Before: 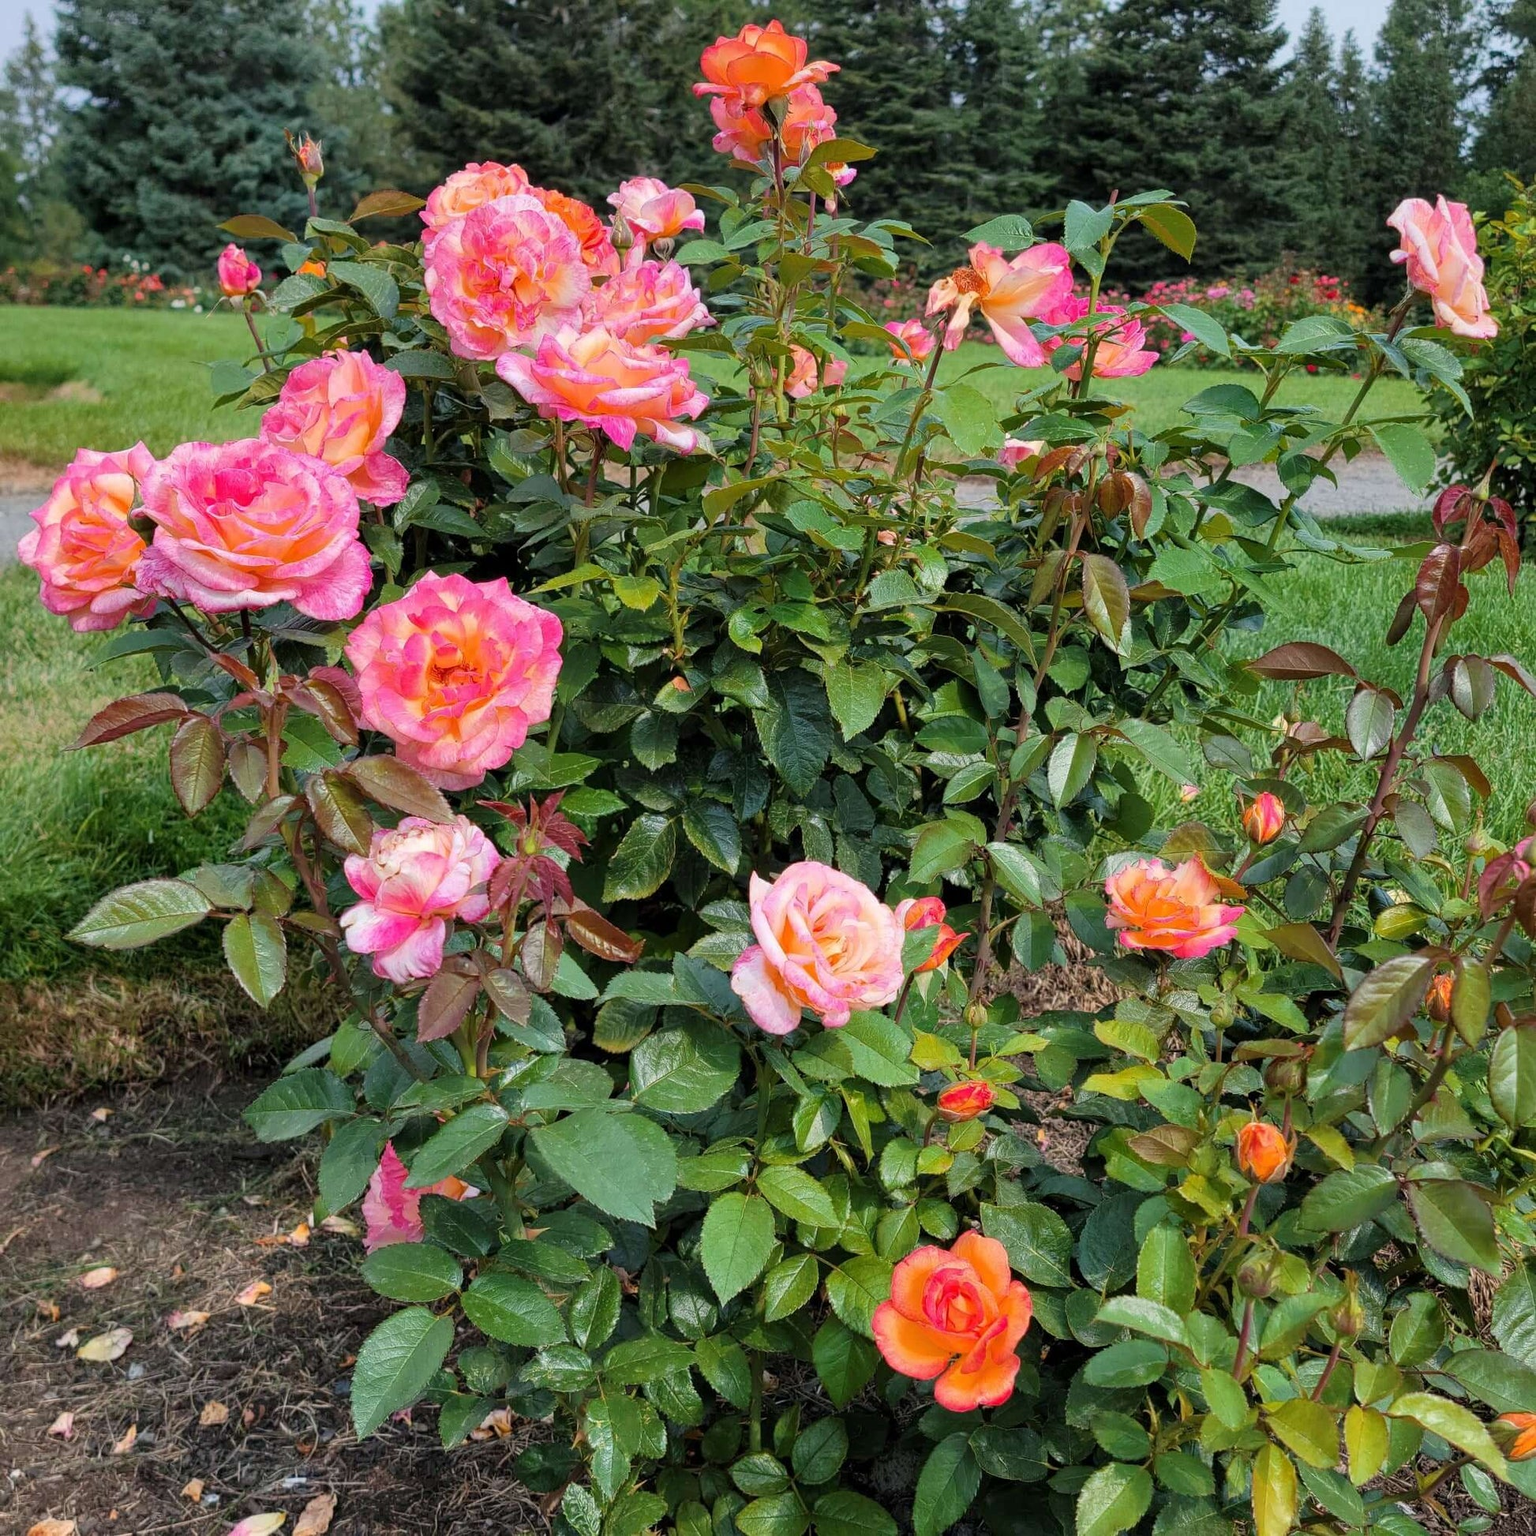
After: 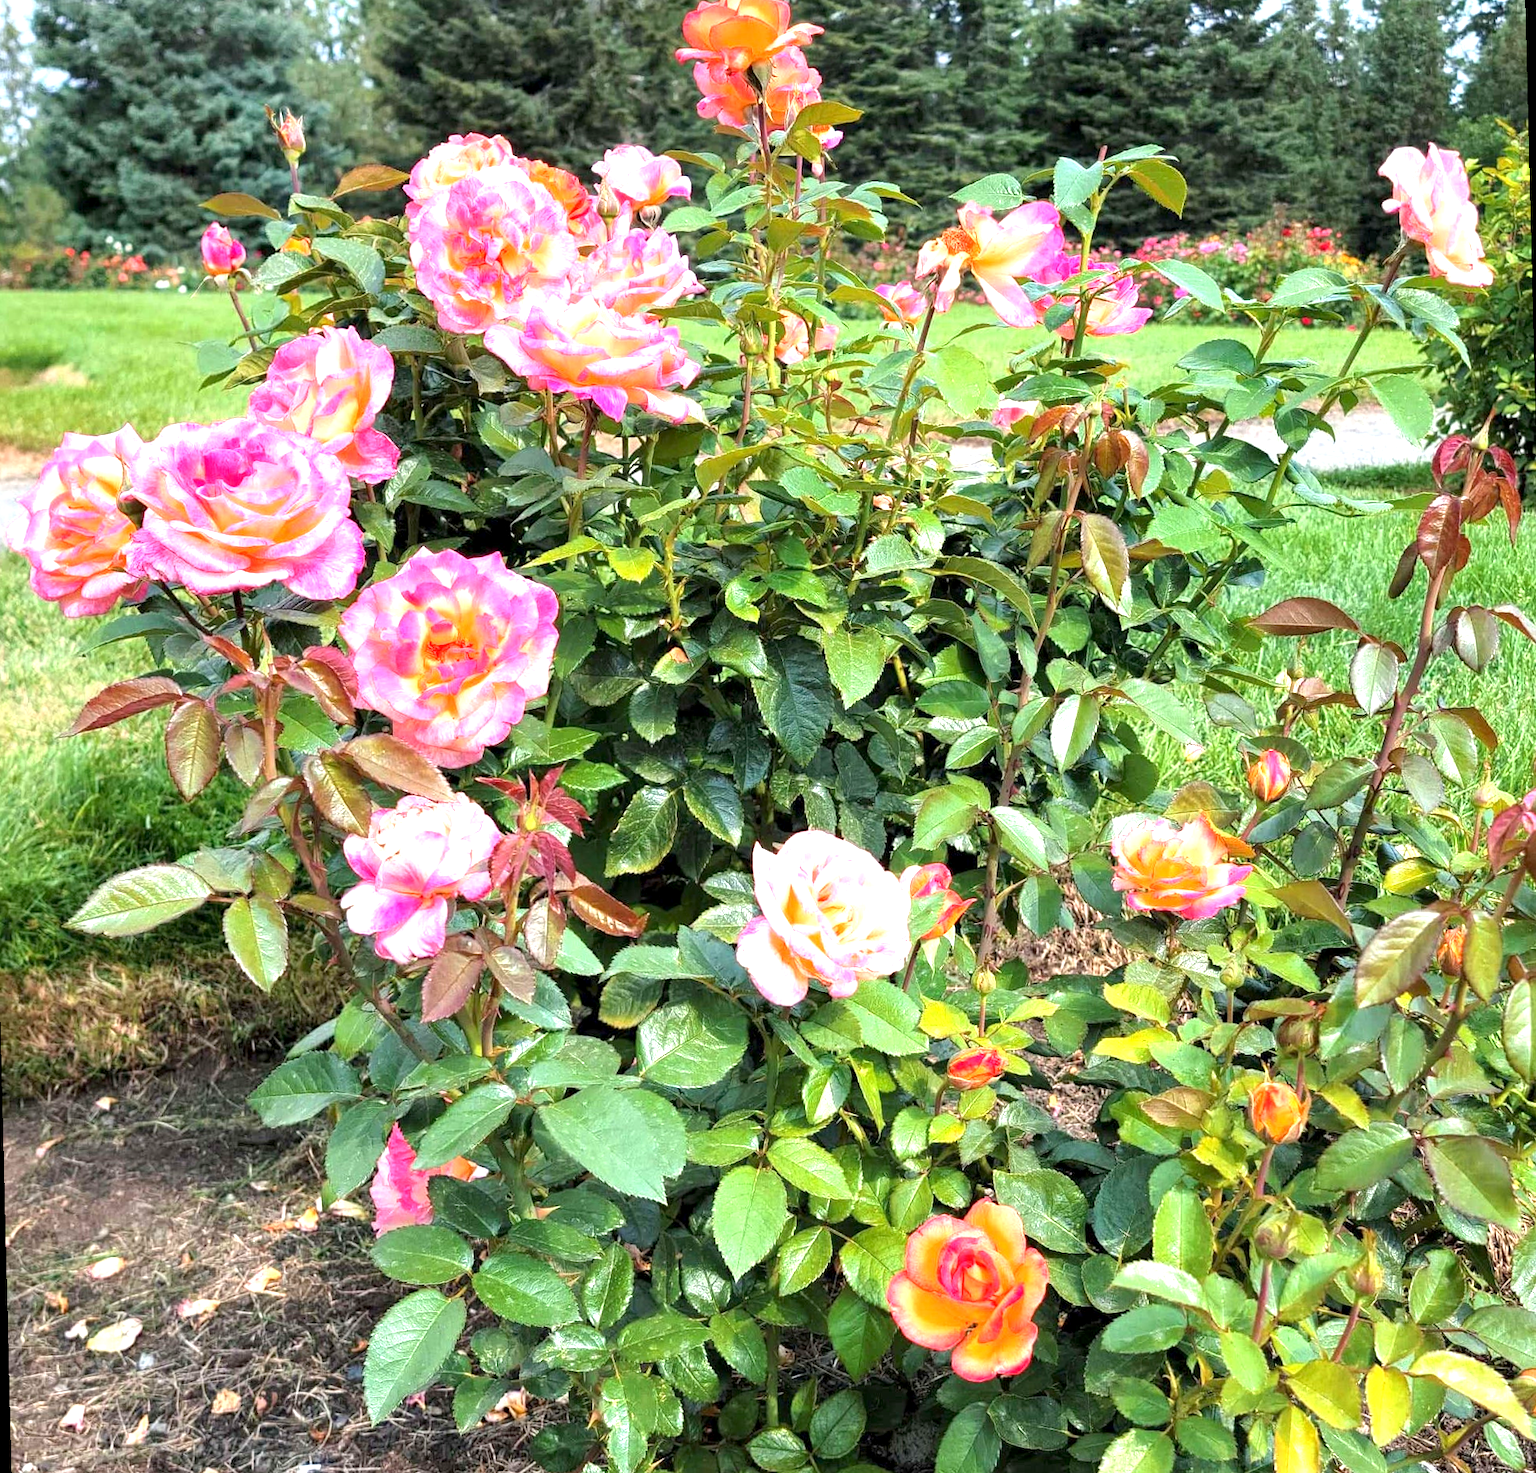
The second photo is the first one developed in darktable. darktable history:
rotate and perspective: rotation -1.42°, crop left 0.016, crop right 0.984, crop top 0.035, crop bottom 0.965
exposure: black level correction 0.001, exposure 1.398 EV, compensate exposure bias true, compensate highlight preservation false
